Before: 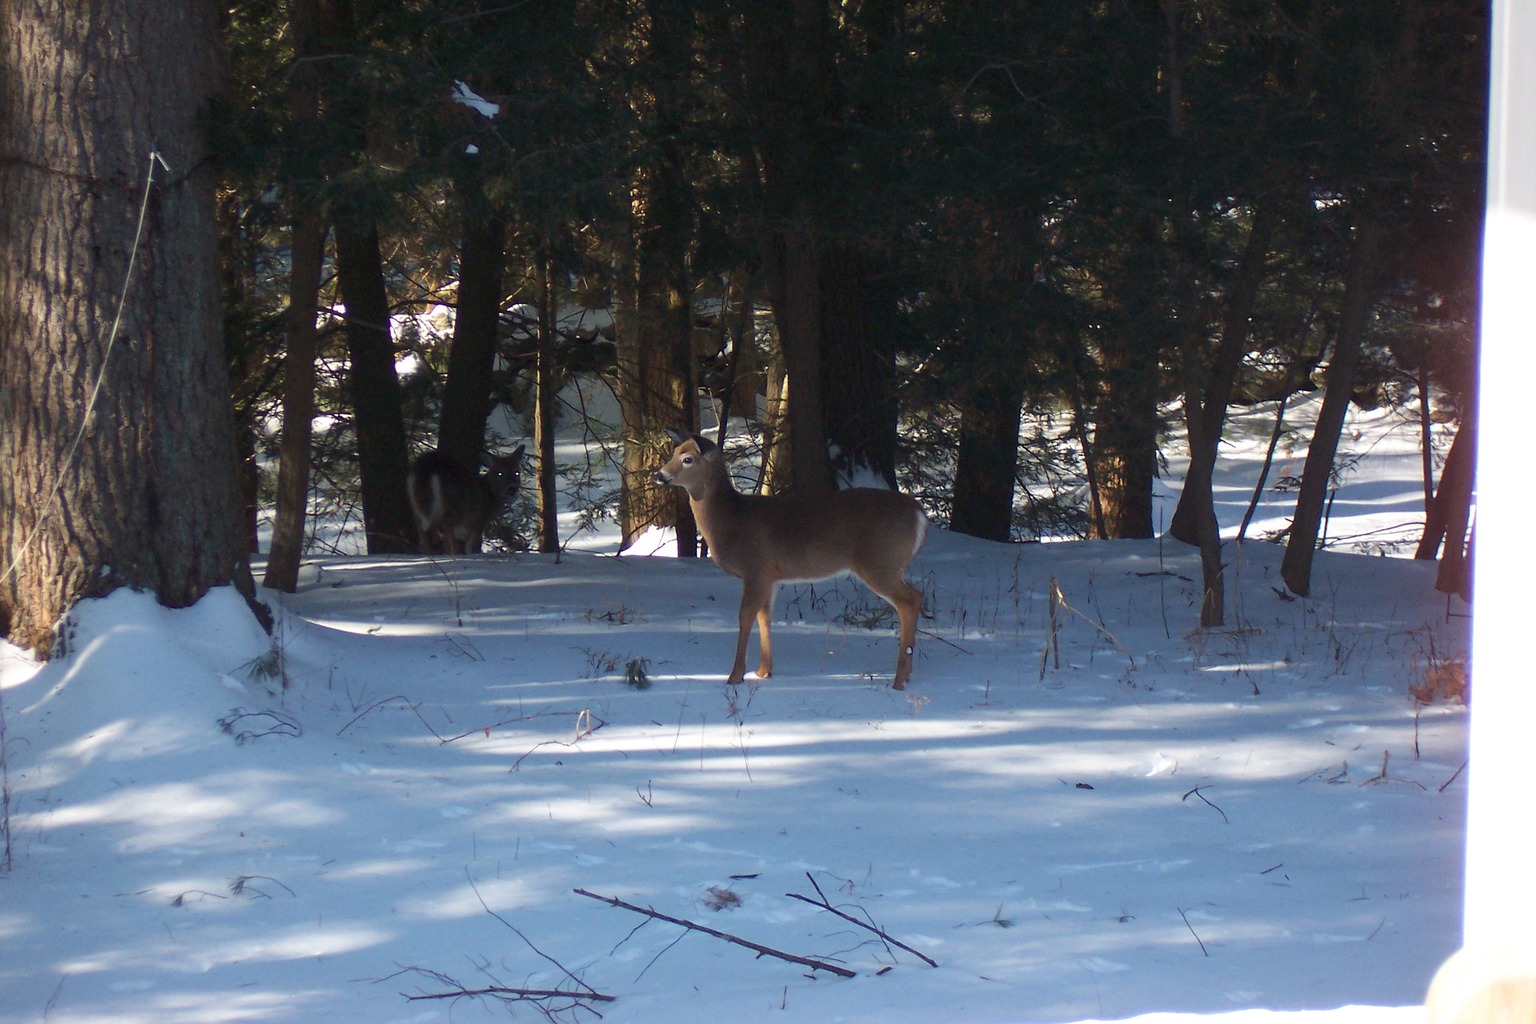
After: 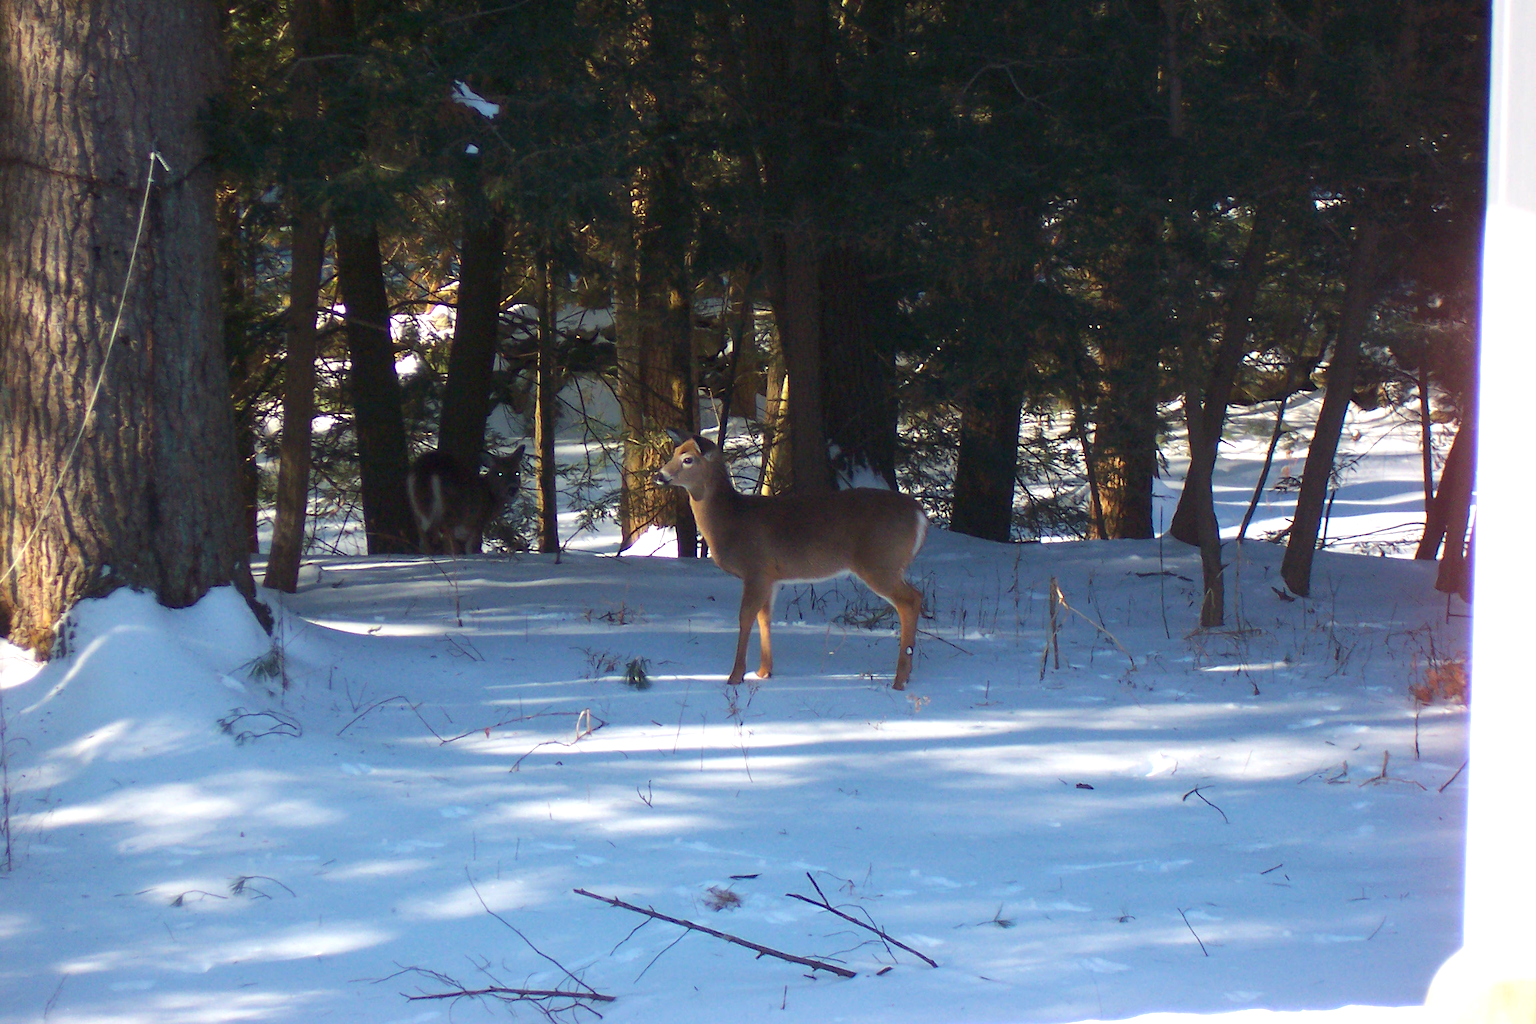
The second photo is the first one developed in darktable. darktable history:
exposure: exposure 0.3 EV, compensate highlight preservation false
color balance: output saturation 120%
